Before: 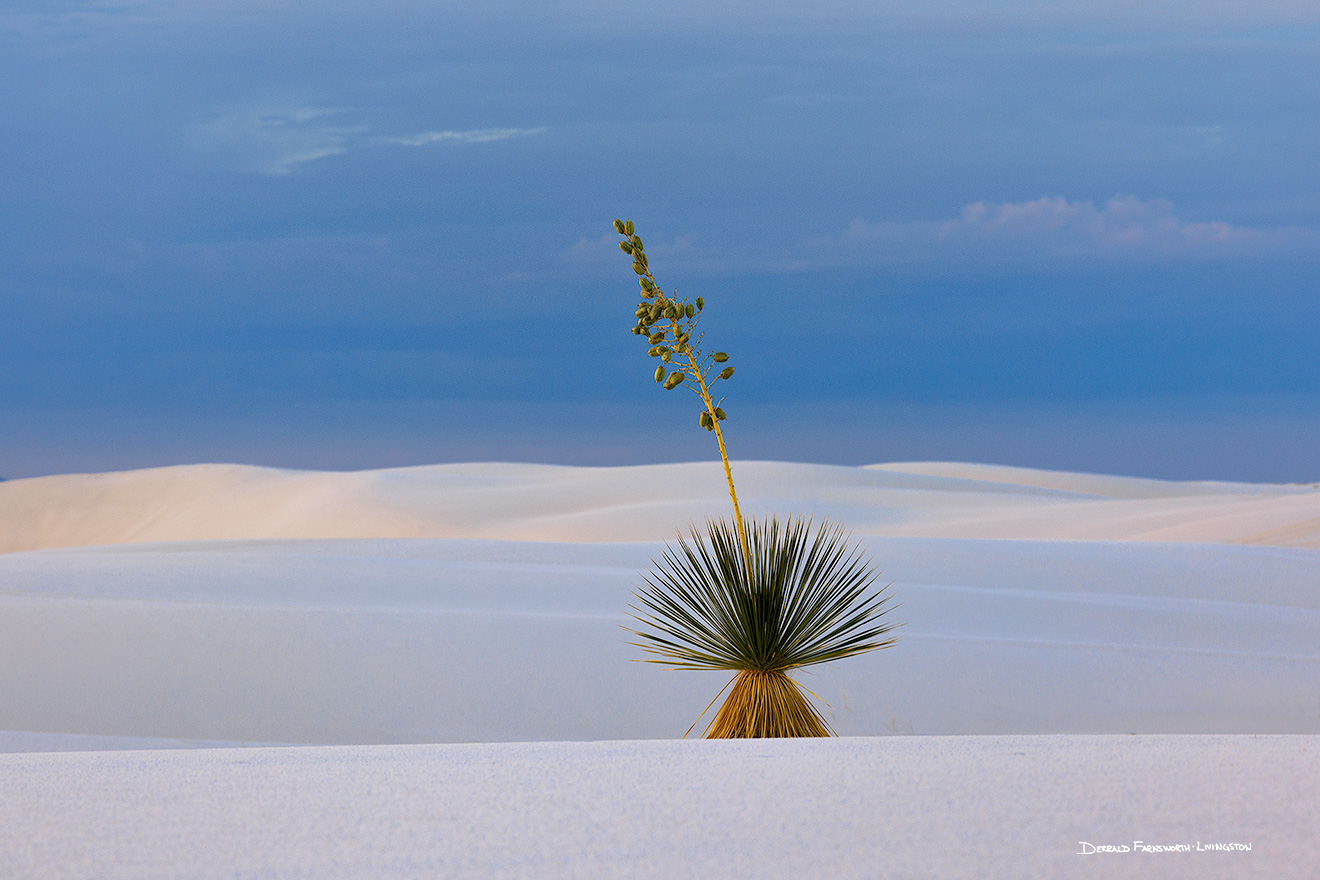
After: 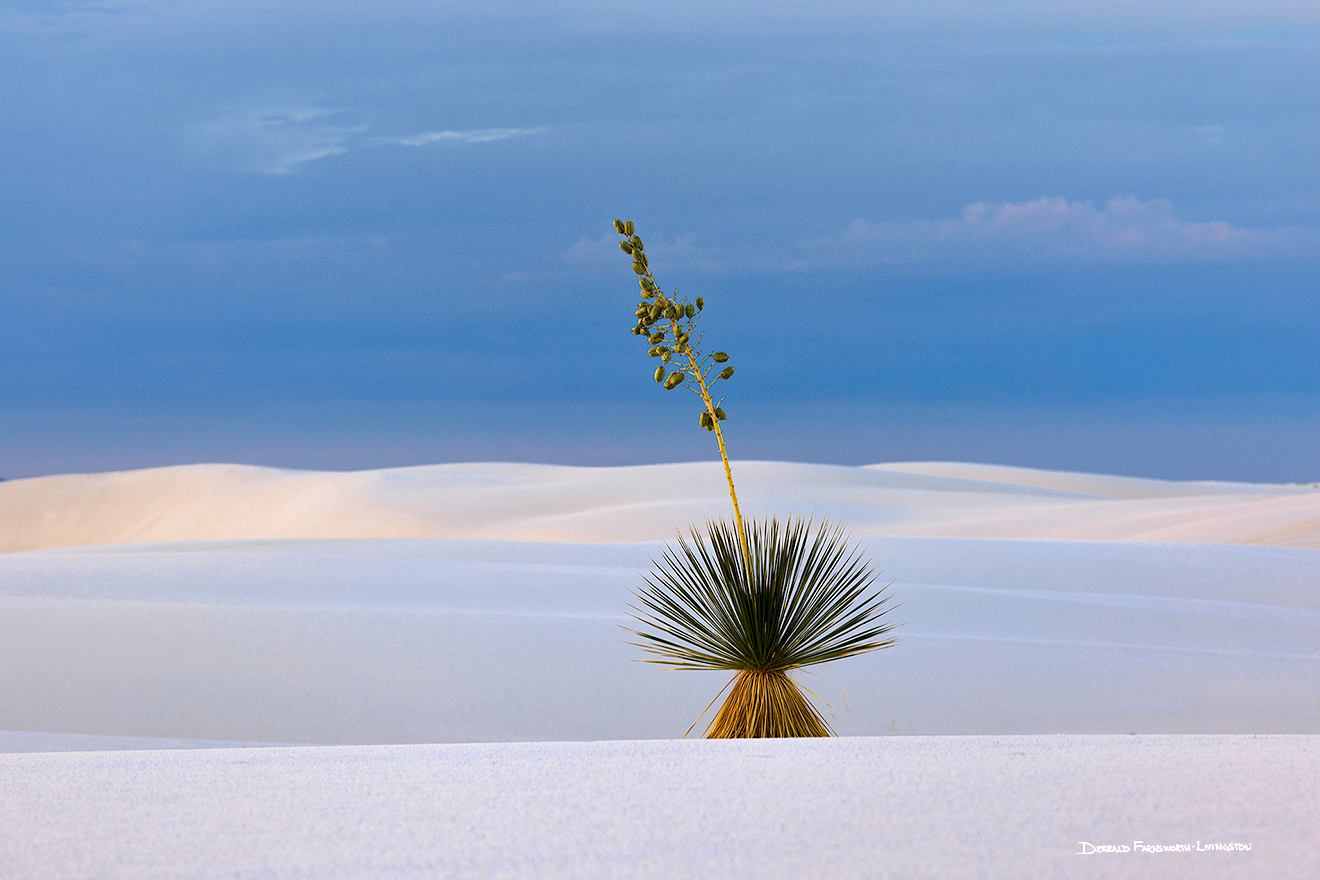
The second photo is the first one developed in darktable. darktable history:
tone equalizer: -8 EV -0.425 EV, -7 EV -0.406 EV, -6 EV -0.365 EV, -5 EV -0.223 EV, -3 EV 0.215 EV, -2 EV 0.319 EV, -1 EV 0.379 EV, +0 EV 0.439 EV, edges refinement/feathering 500, mask exposure compensation -1.57 EV, preserve details no
